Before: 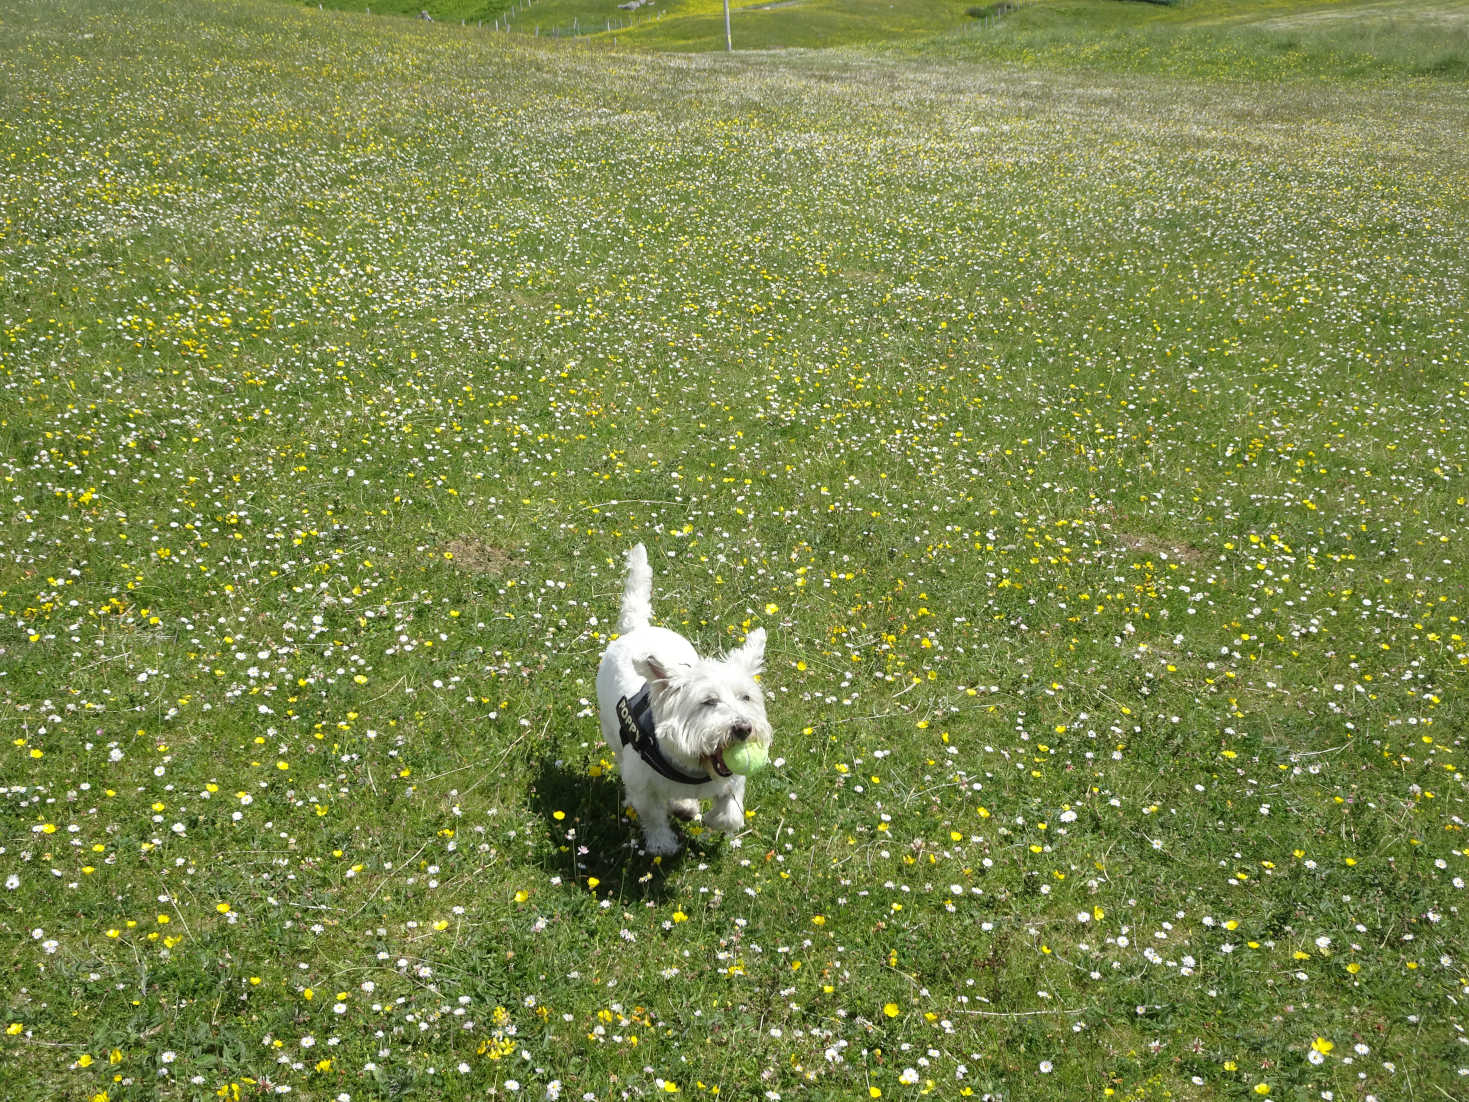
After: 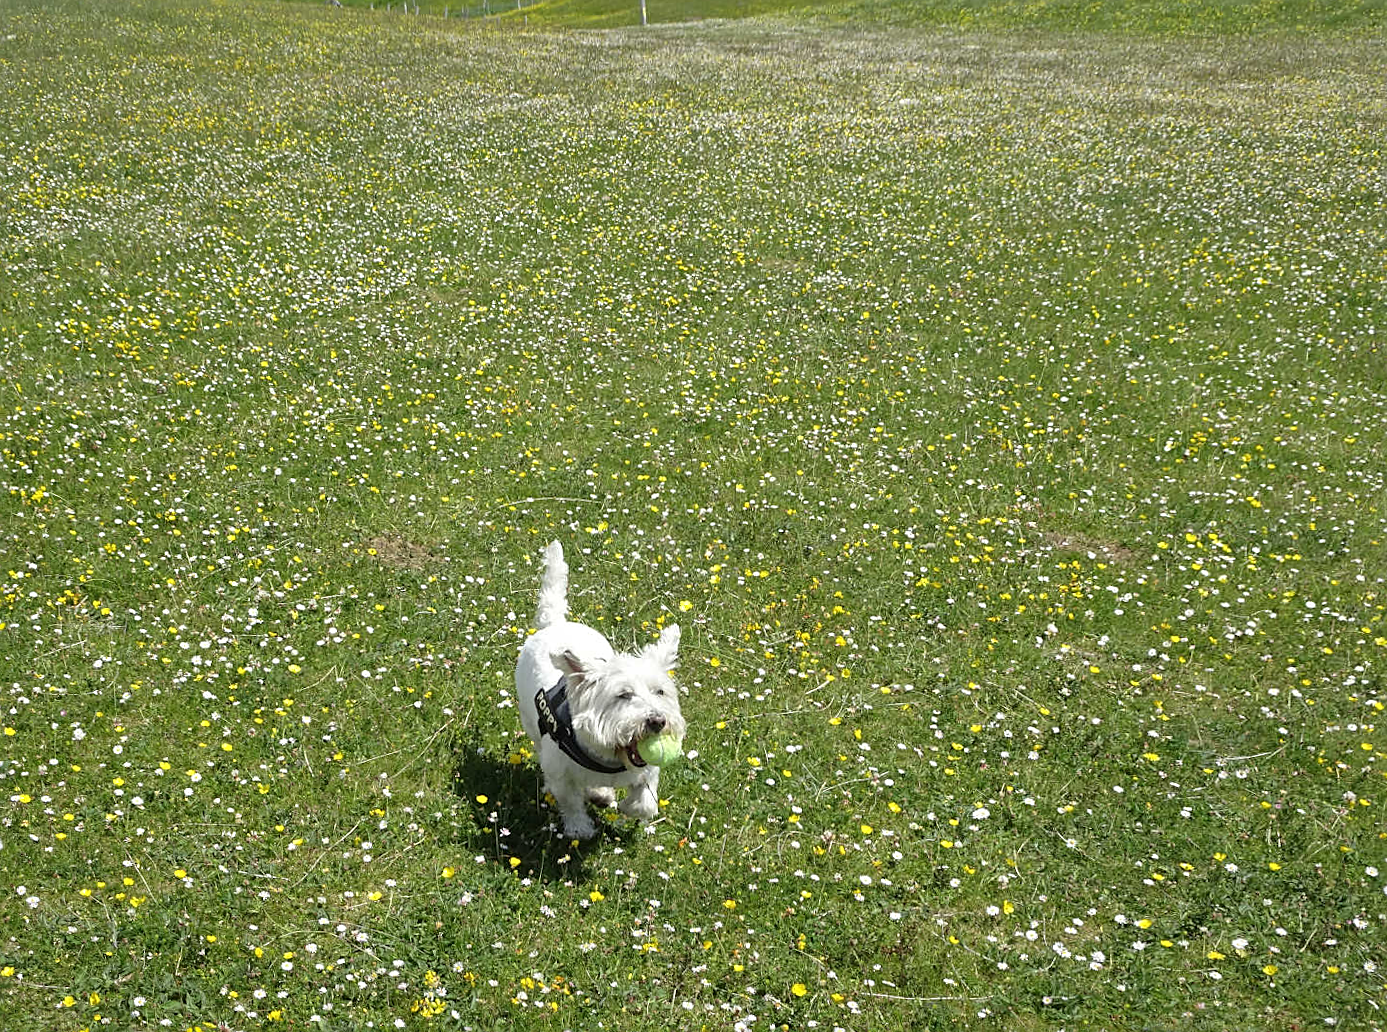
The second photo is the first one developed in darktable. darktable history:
sharpen: on, module defaults
rotate and perspective: rotation 0.062°, lens shift (vertical) 0.115, lens shift (horizontal) -0.133, crop left 0.047, crop right 0.94, crop top 0.061, crop bottom 0.94
shadows and highlights: shadows 75, highlights -60.85, soften with gaussian
